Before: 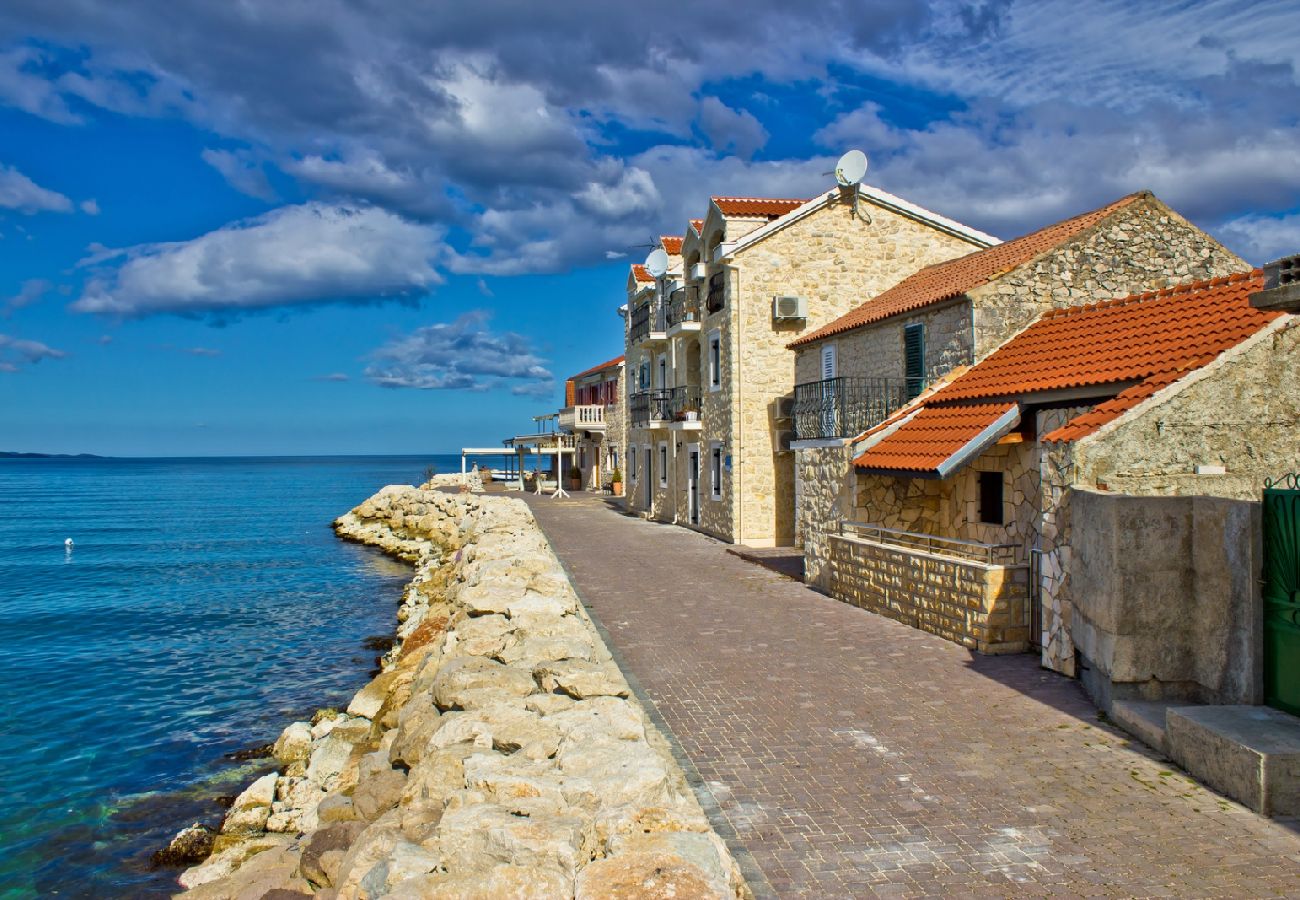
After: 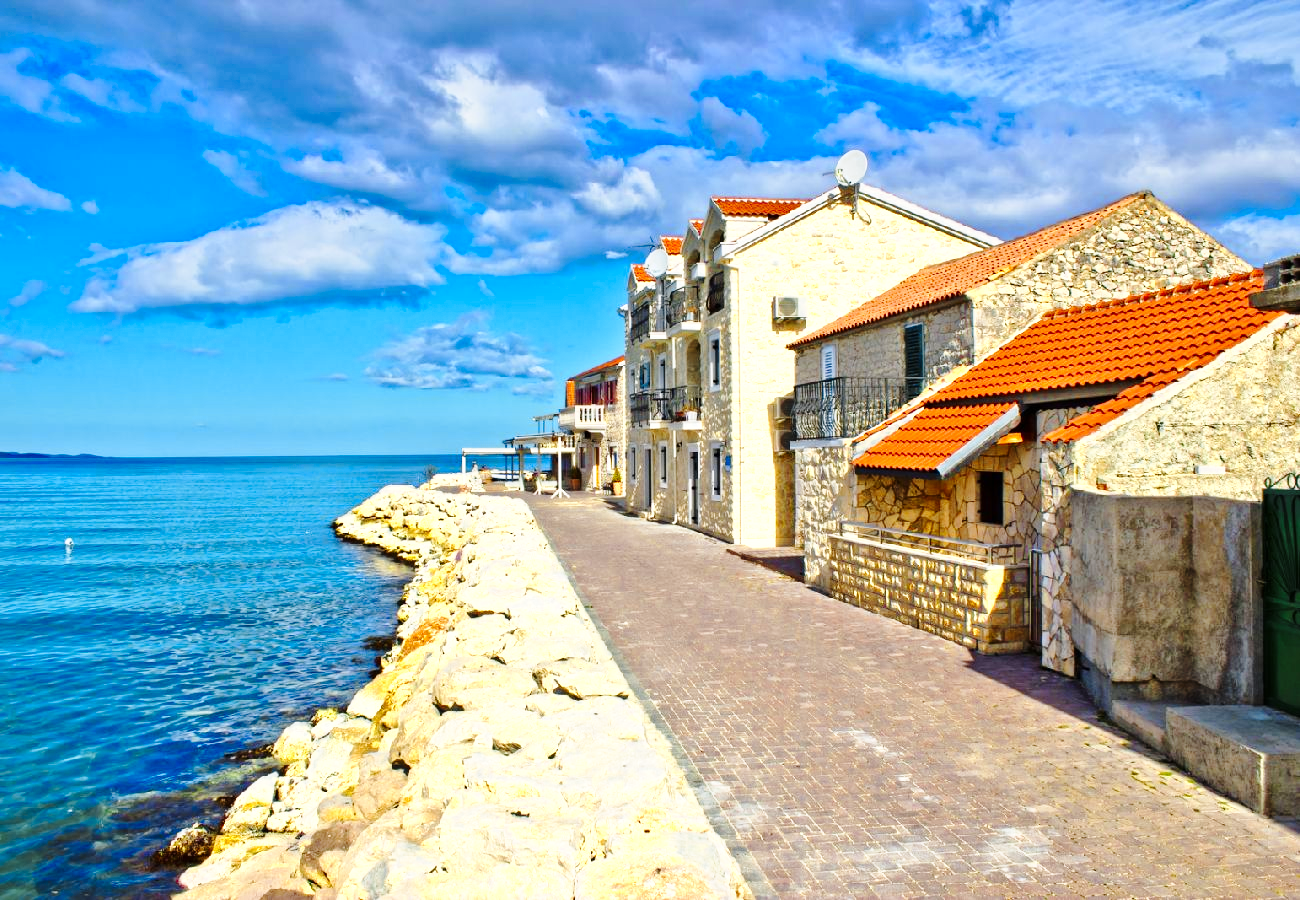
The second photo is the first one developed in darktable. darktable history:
color zones: curves: ch0 [(0.004, 0.305) (0.261, 0.623) (0.389, 0.399) (0.708, 0.571) (0.947, 0.34)]; ch1 [(0.025, 0.645) (0.229, 0.584) (0.326, 0.551) (0.484, 0.262) (0.757, 0.643)]
base curve: curves: ch0 [(0, 0) (0.028, 0.03) (0.121, 0.232) (0.46, 0.748) (0.859, 0.968) (1, 1)], preserve colors none
